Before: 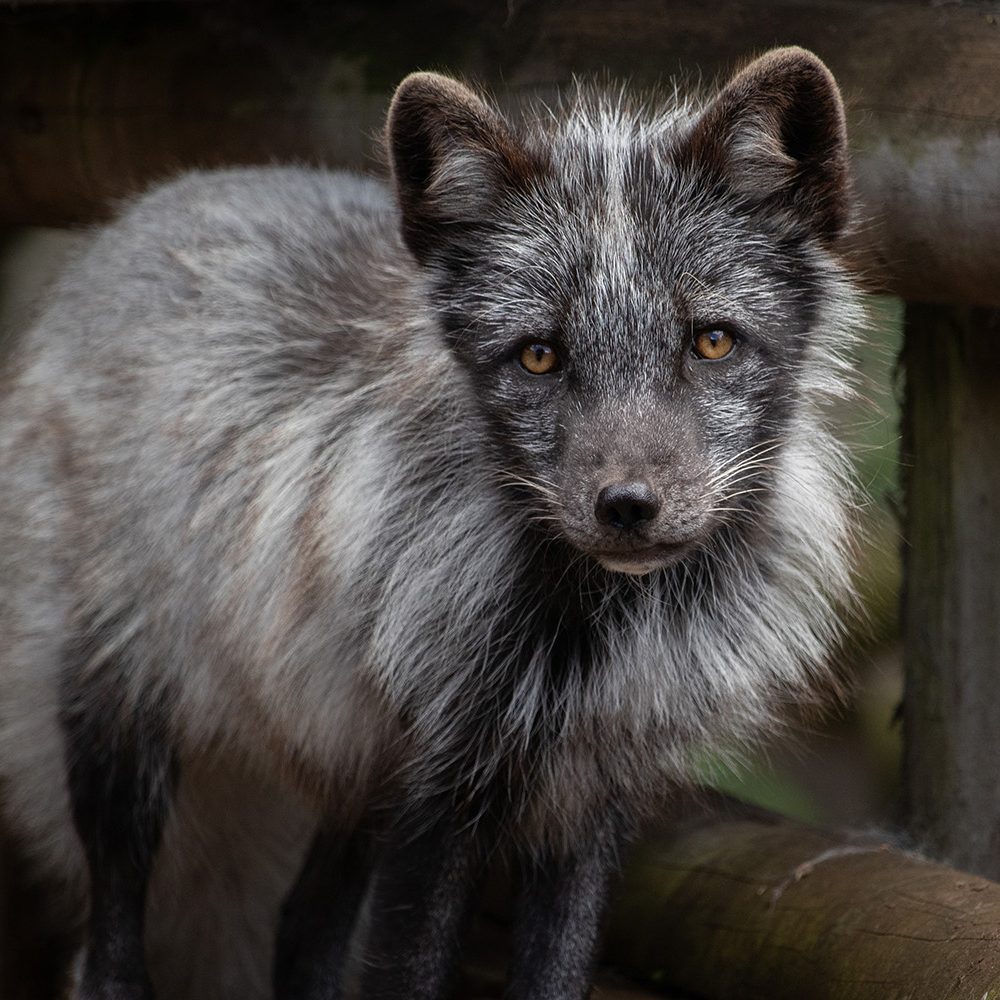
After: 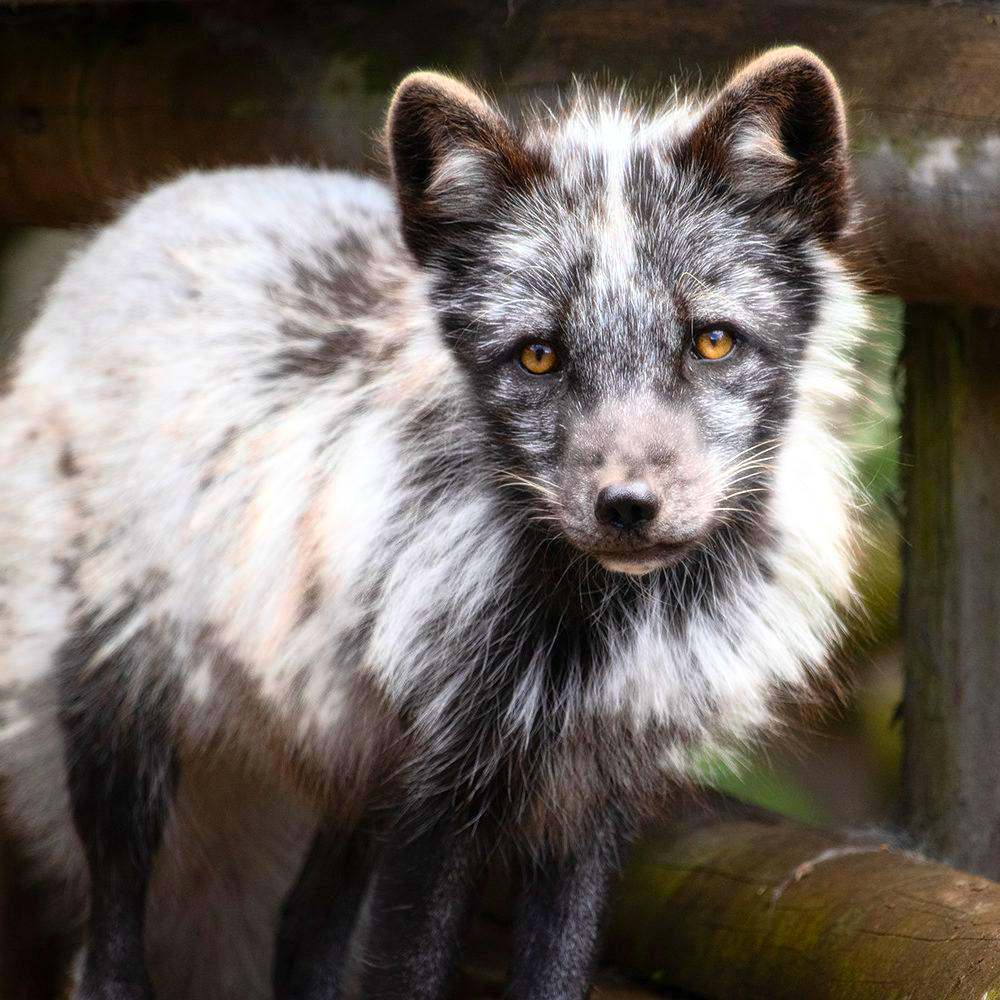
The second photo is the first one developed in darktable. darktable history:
exposure: exposure 0.669 EV, compensate highlight preservation false
bloom: size 0%, threshold 54.82%, strength 8.31%
color balance rgb: linear chroma grading › global chroma 15%, perceptual saturation grading › global saturation 30%
